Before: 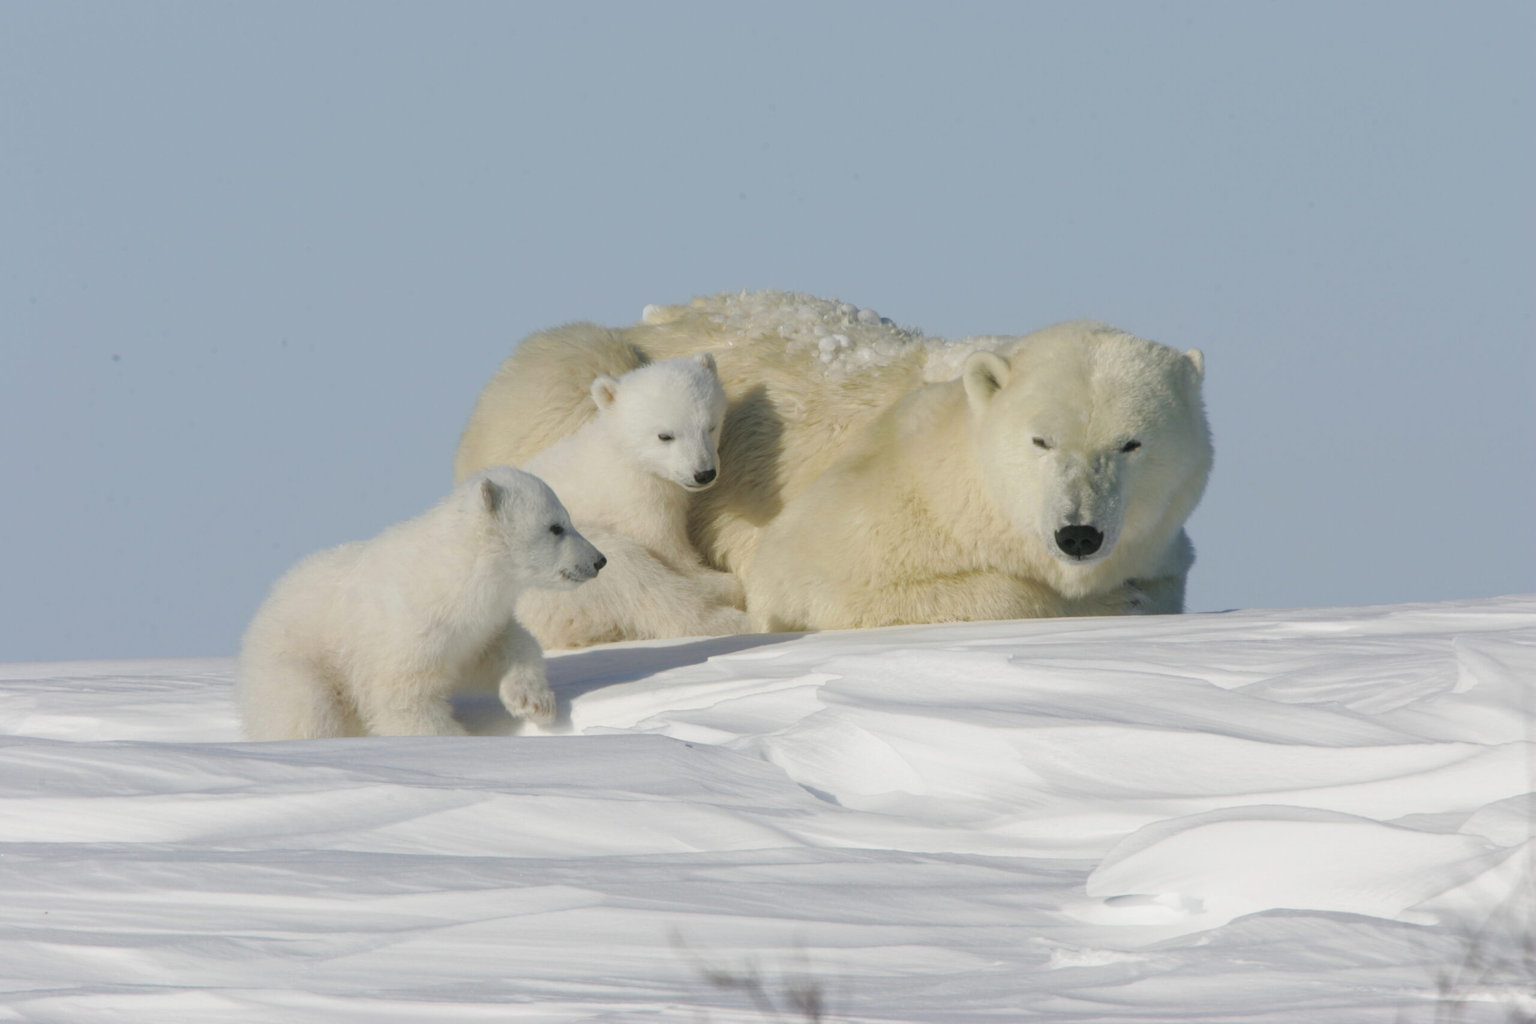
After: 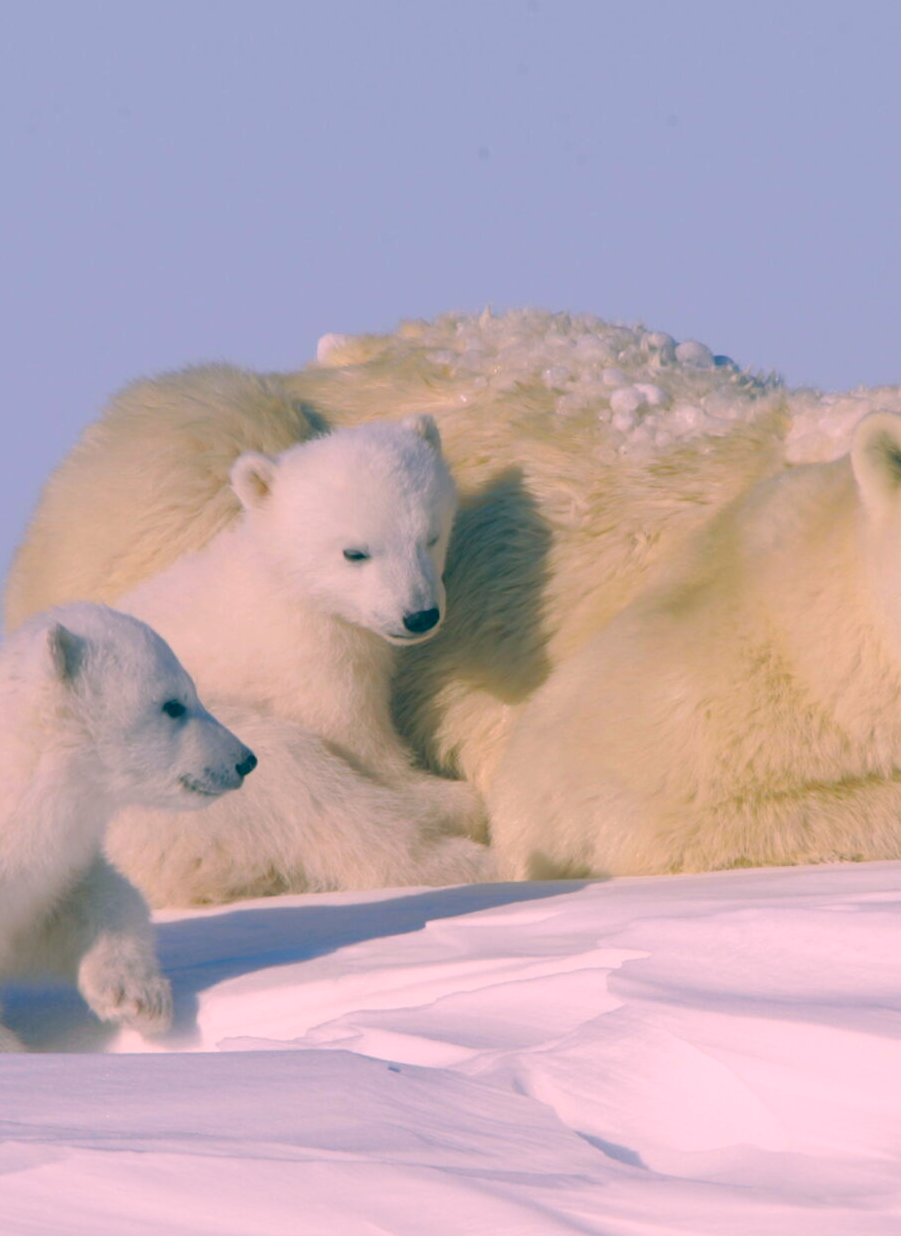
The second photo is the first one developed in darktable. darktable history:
color correction: highlights a* 17.03, highlights b* 0.205, shadows a* -15.38, shadows b* -14.56, saturation 1.5
crop and rotate: left 29.476%, top 10.214%, right 35.32%, bottom 17.333%
